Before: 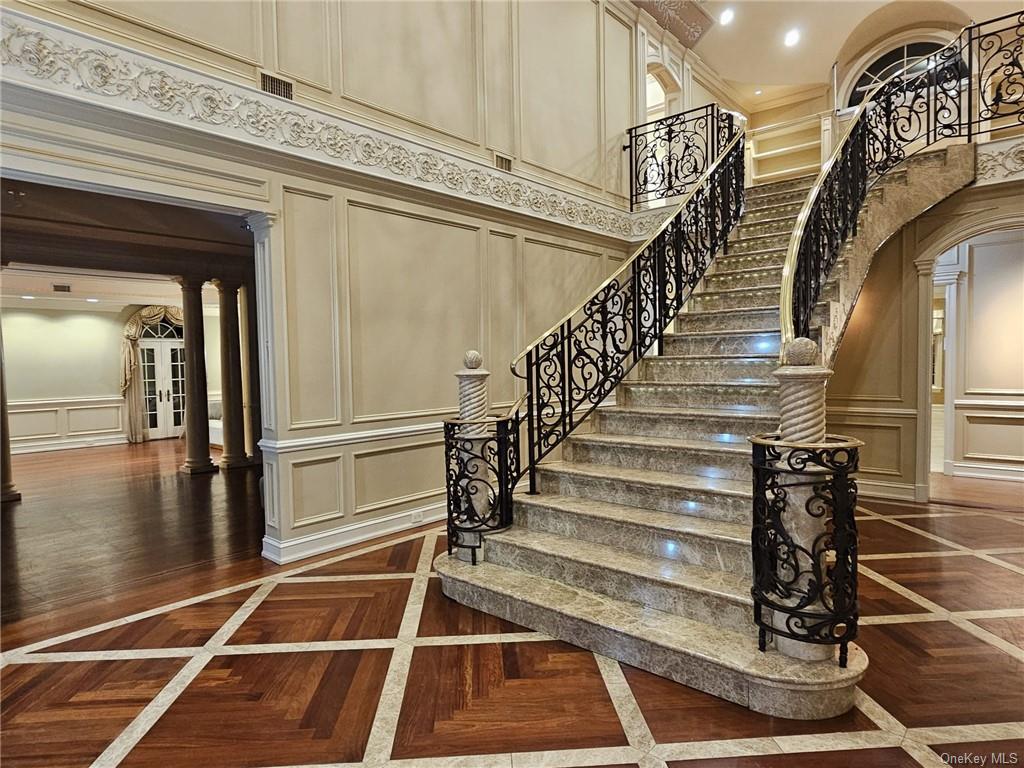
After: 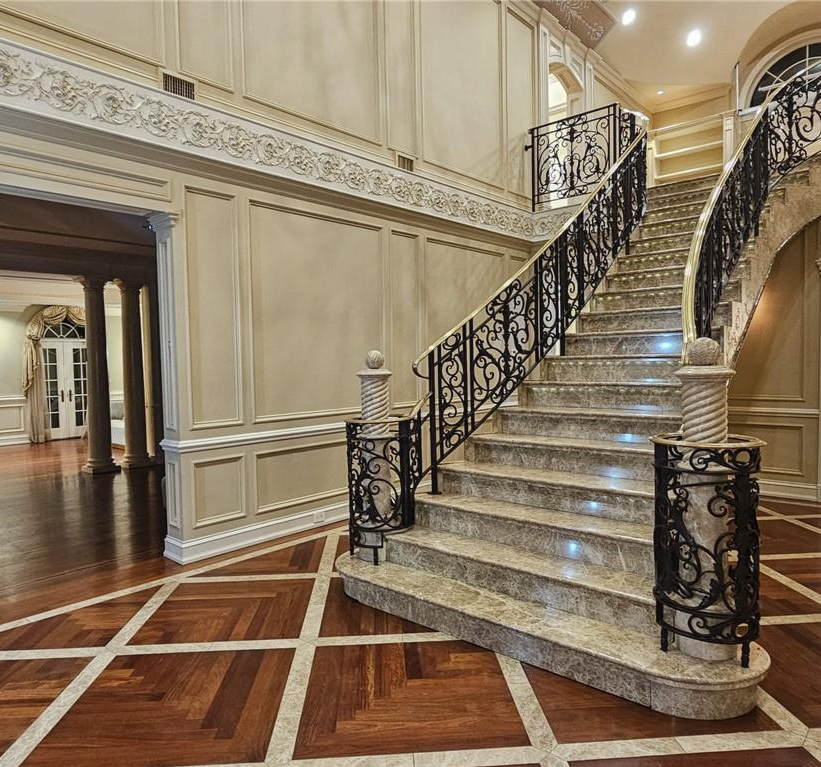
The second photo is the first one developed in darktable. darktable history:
local contrast: detail 110%
crop and rotate: left 9.597%, right 10.195%
